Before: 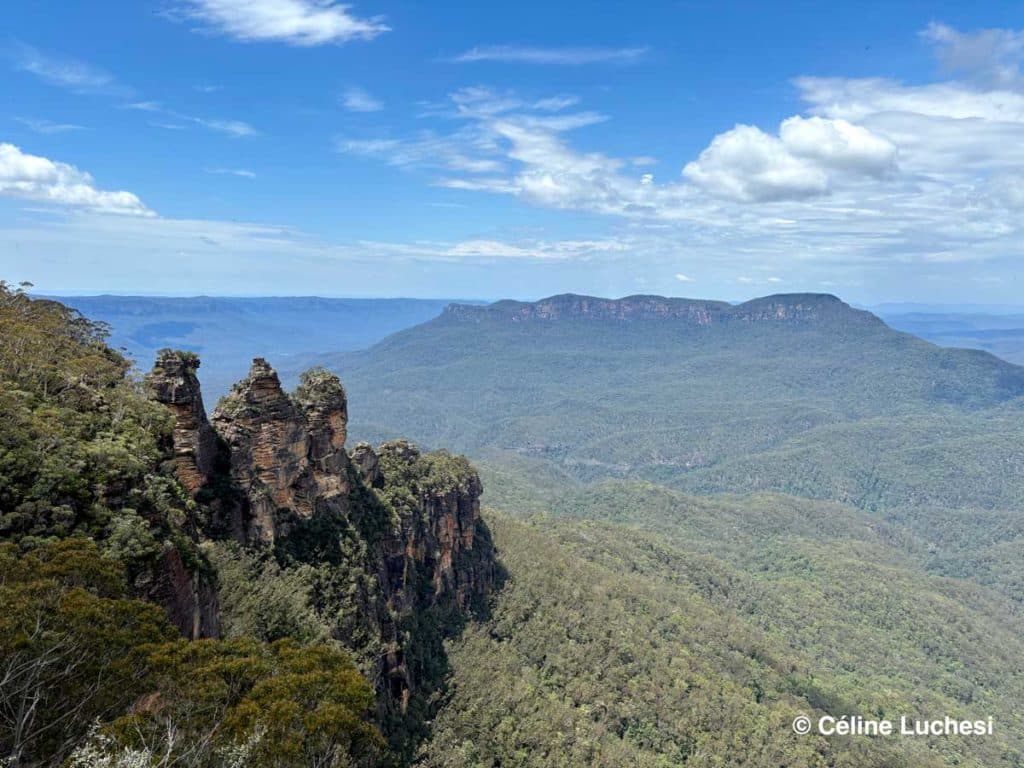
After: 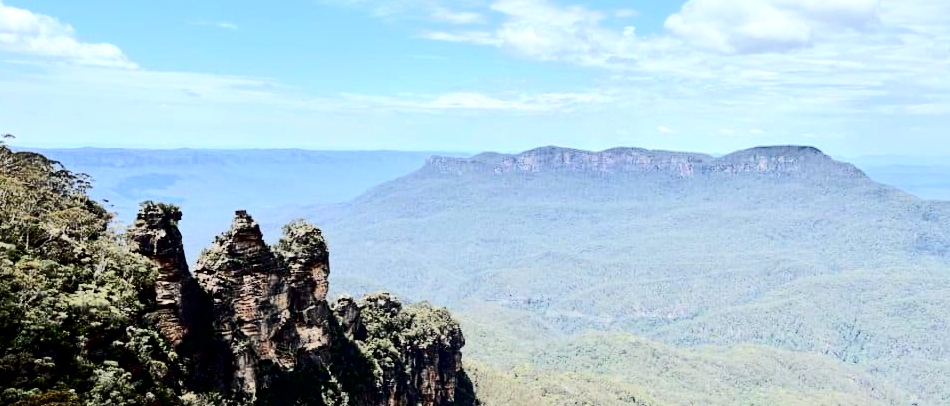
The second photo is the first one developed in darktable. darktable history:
crop: left 1.834%, top 19.277%, right 5.301%, bottom 27.835%
tone curve: curves: ch0 [(0, 0) (0.086, 0.006) (0.148, 0.021) (0.245, 0.105) (0.374, 0.401) (0.444, 0.631) (0.778, 0.915) (1, 1)], color space Lab, independent channels, preserve colors none
local contrast: mode bilateral grid, contrast 20, coarseness 49, detail 132%, midtone range 0.2
